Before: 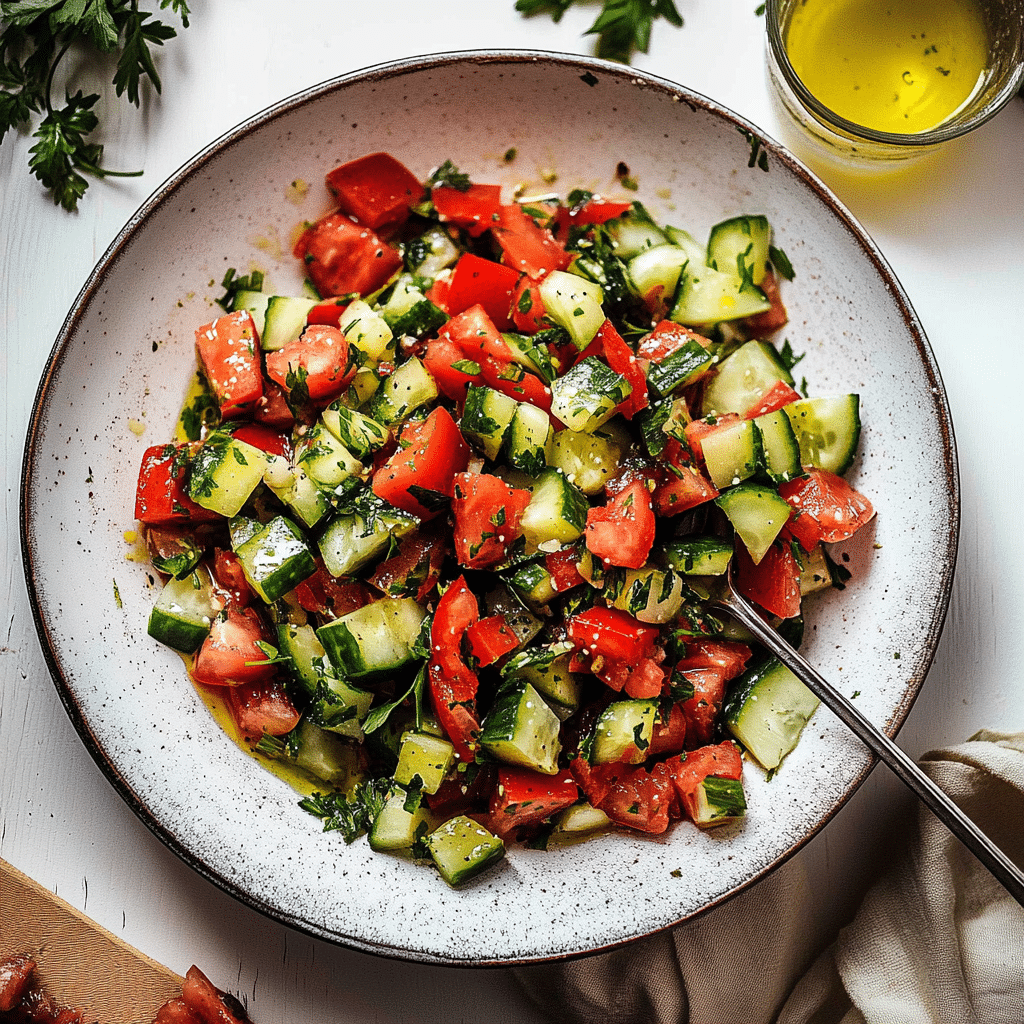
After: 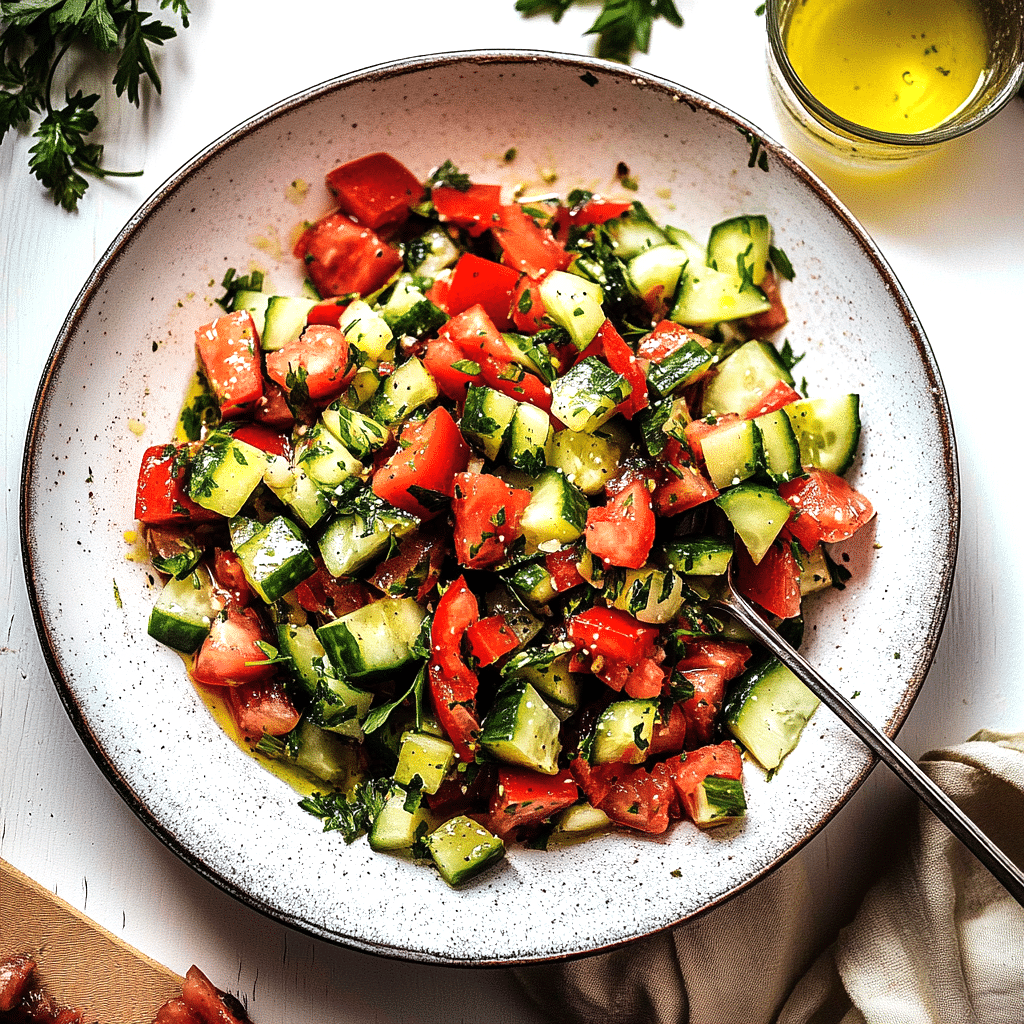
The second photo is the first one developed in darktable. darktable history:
tone equalizer: -8 EV -0.379 EV, -7 EV -0.401 EV, -6 EV -0.352 EV, -5 EV -0.19 EV, -3 EV 0.232 EV, -2 EV 0.351 EV, -1 EV 0.406 EV, +0 EV 0.44 EV
velvia: strength 24.53%
